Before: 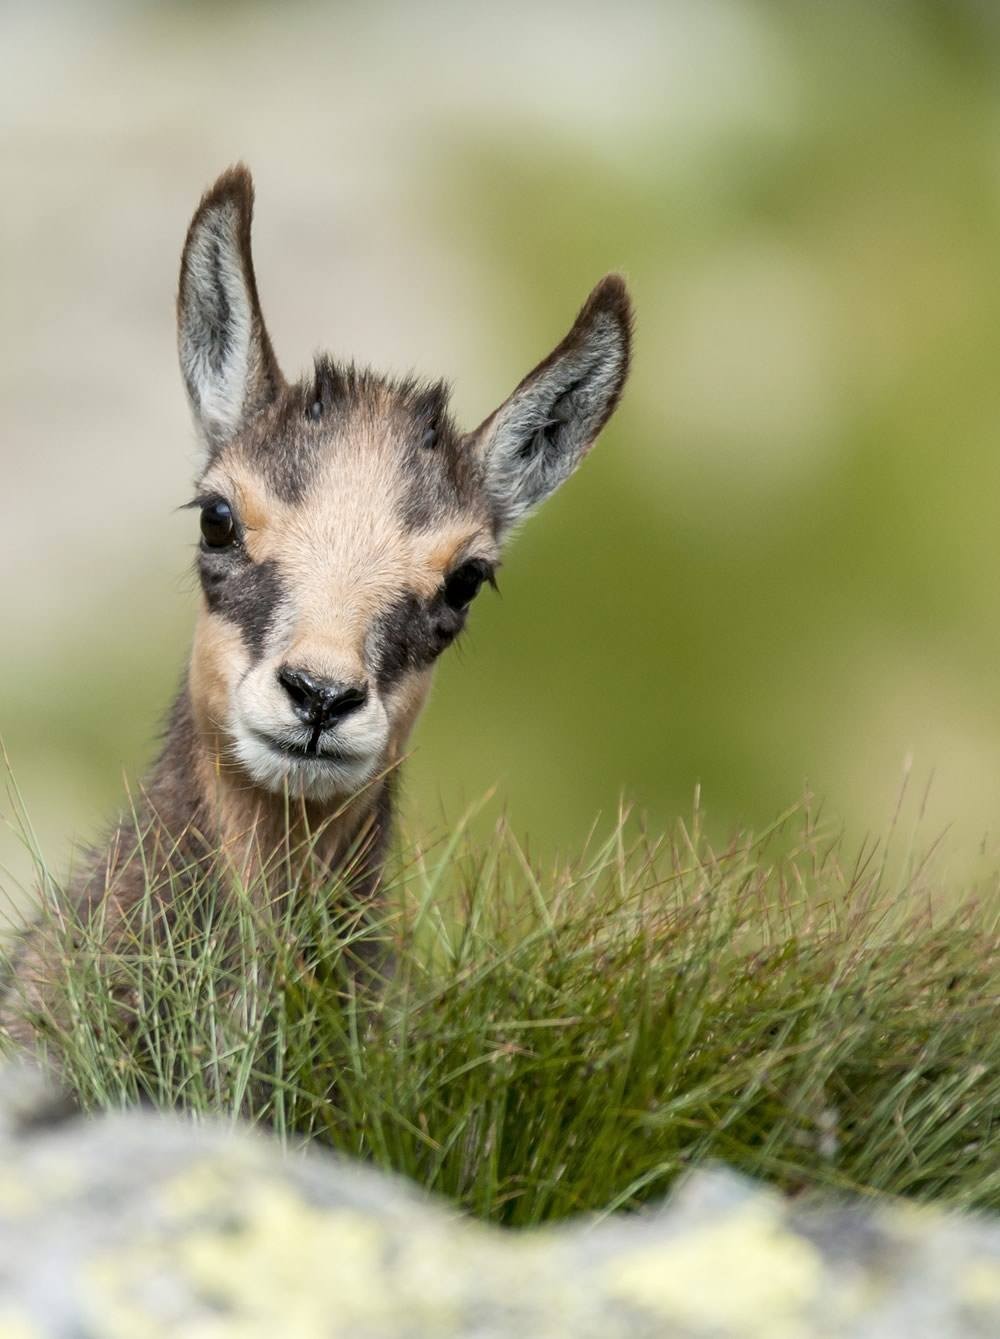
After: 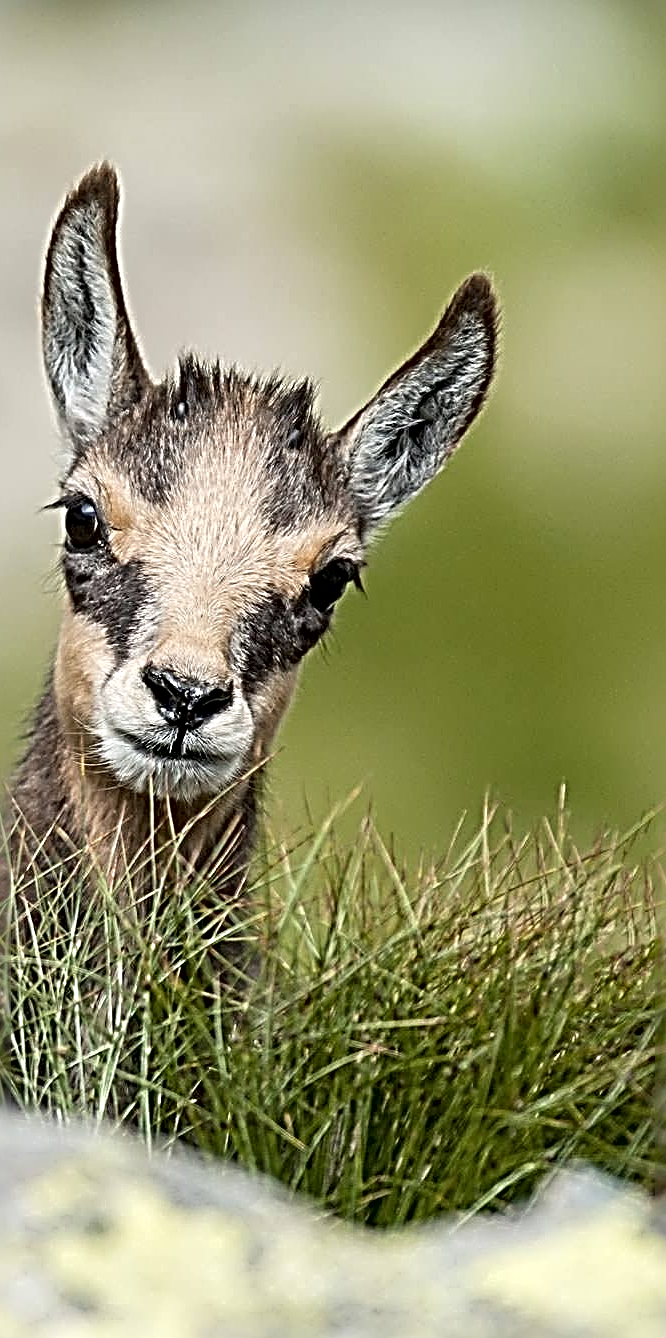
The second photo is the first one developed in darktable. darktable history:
crop and rotate: left 13.537%, right 19.796%
local contrast: mode bilateral grid, contrast 20, coarseness 50, detail 120%, midtone range 0.2
sharpen: radius 4.001, amount 2
